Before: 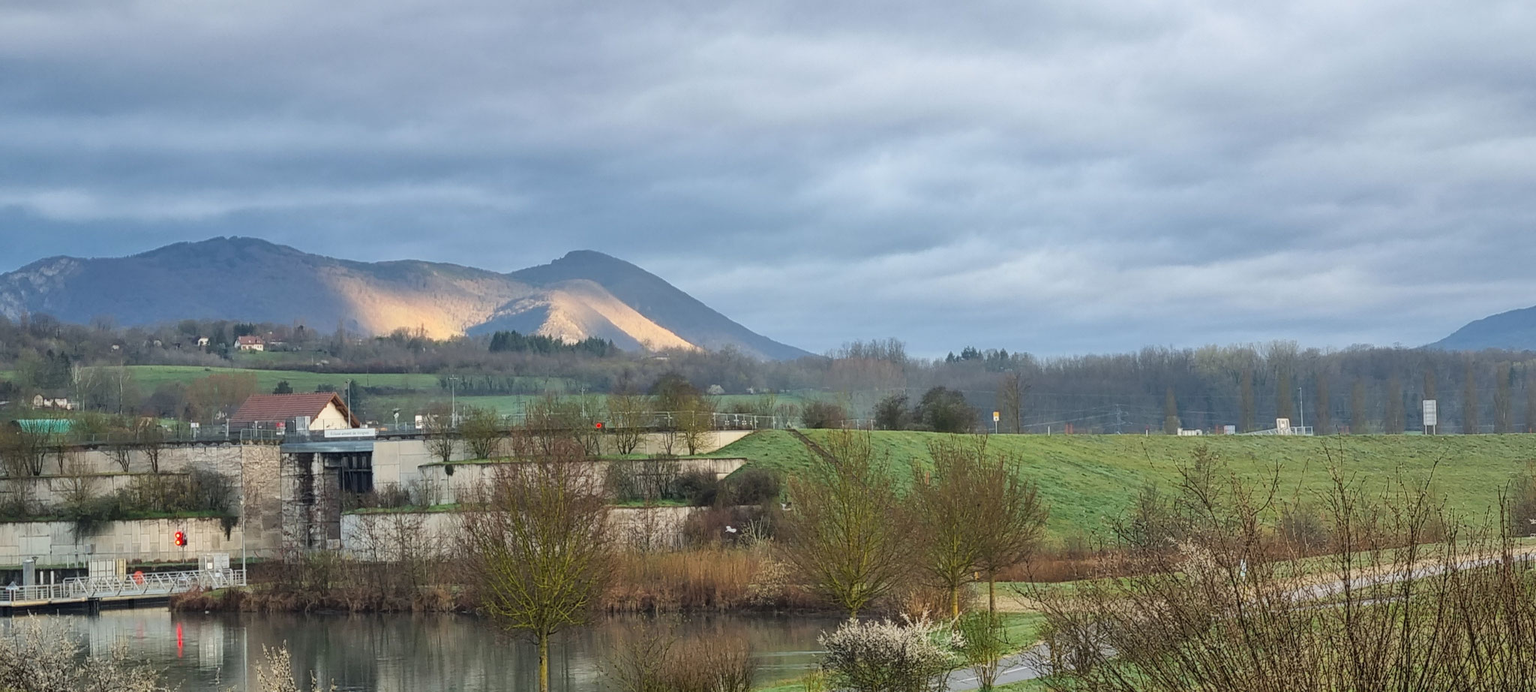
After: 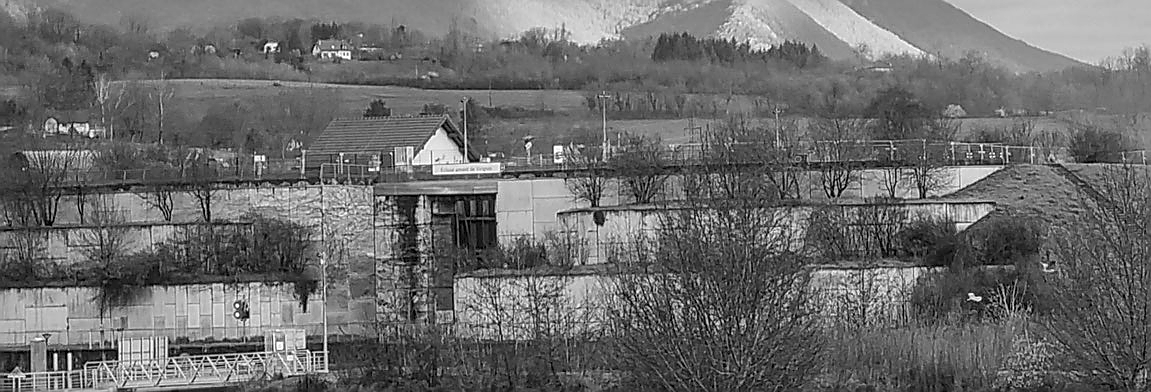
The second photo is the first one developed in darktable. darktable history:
crop: top 44.273%, right 43.754%, bottom 13.184%
local contrast: on, module defaults
color calibration: output gray [0.21, 0.42, 0.37, 0], illuminant as shot in camera, x 0.358, y 0.373, temperature 4628.91 K
sharpen: radius 1.402, amount 1.262, threshold 0.64
color balance rgb: linear chroma grading › global chroma 15.412%, perceptual saturation grading › global saturation 20%, perceptual saturation grading › highlights -25.823%, perceptual saturation grading › shadows 25.096%
